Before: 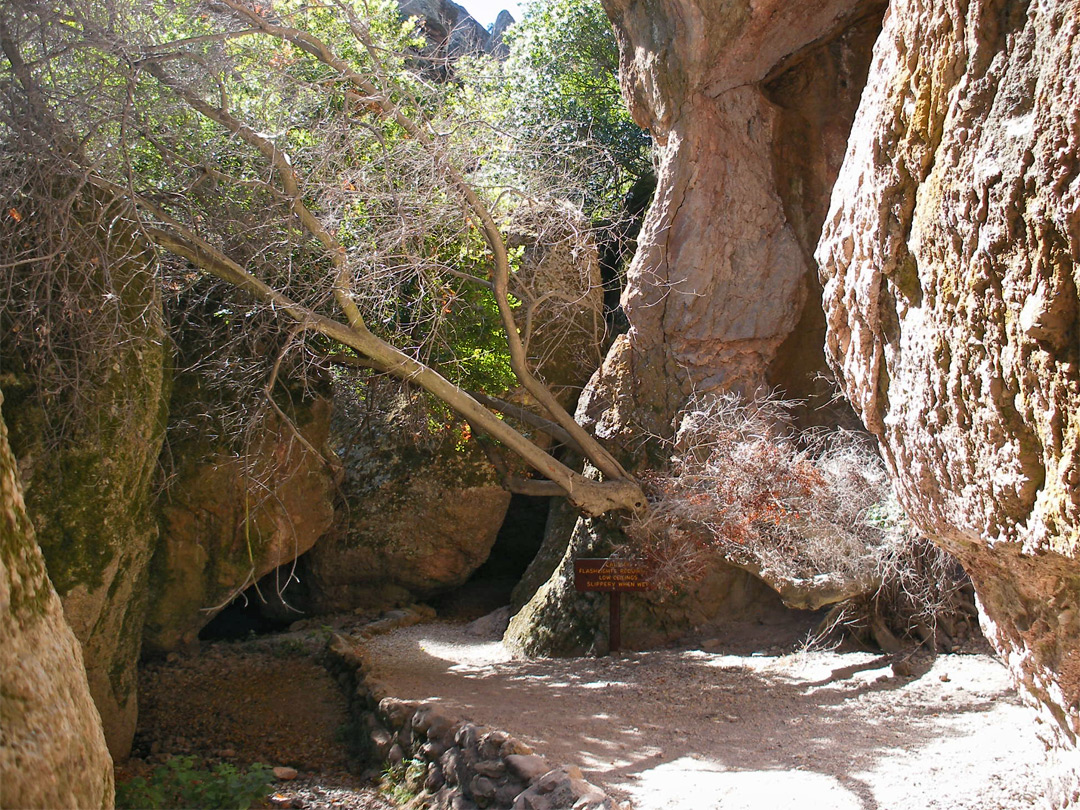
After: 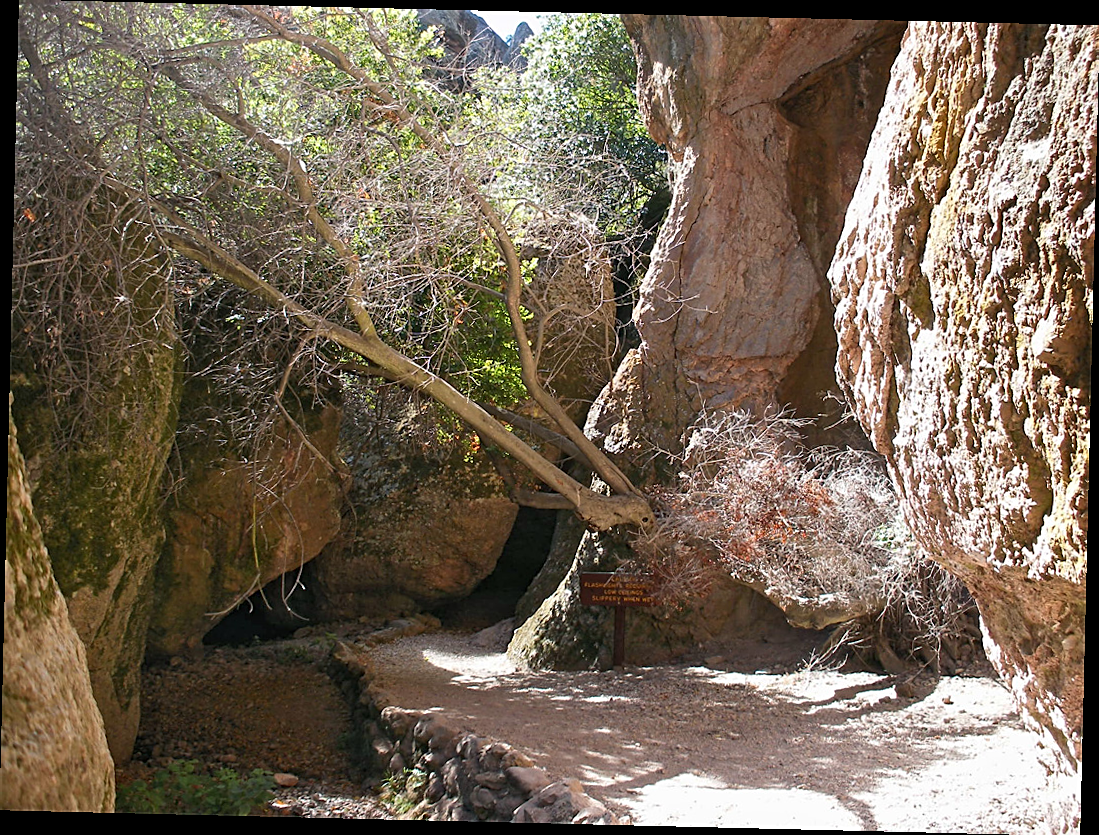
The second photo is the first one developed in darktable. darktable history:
sharpen: on, module defaults
crop and rotate: angle -1.38°
